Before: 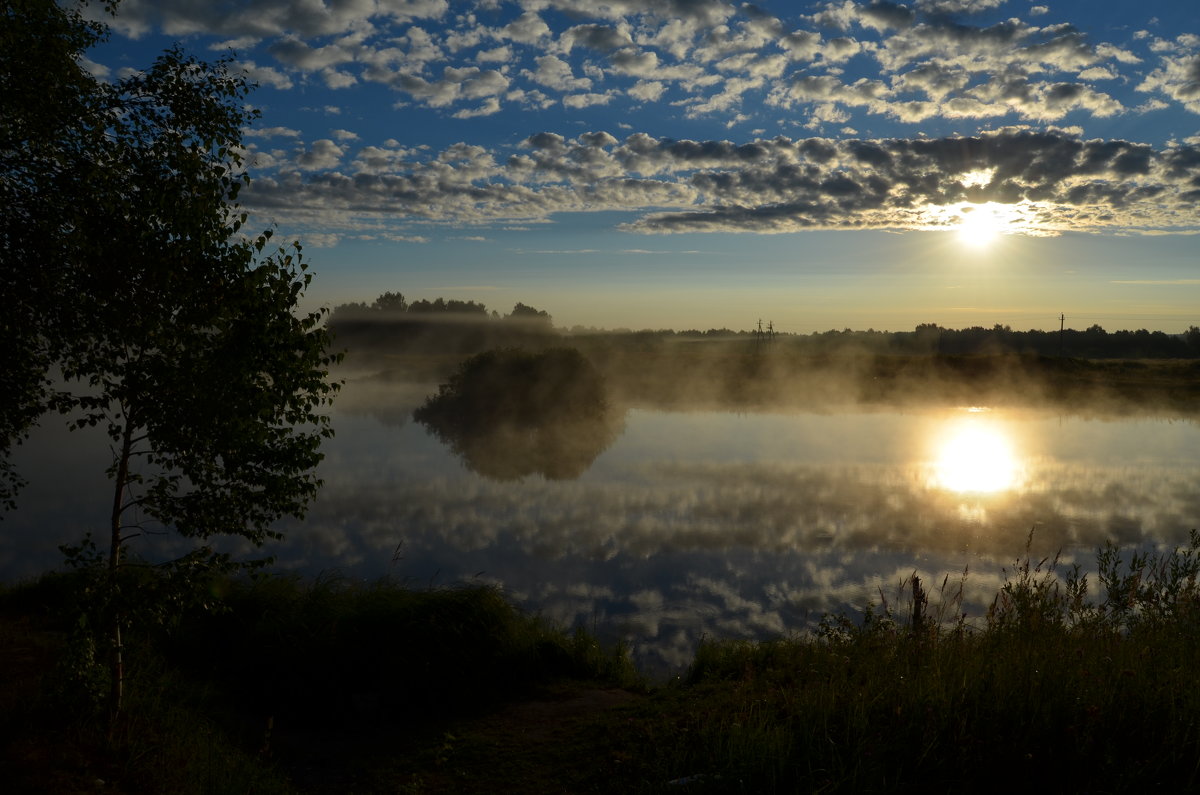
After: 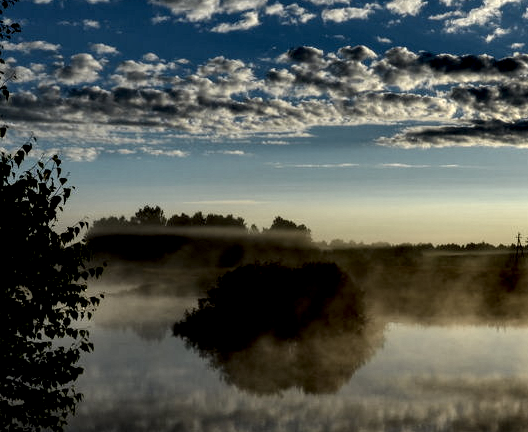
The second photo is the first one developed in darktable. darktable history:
crop: left 20.166%, top 10.868%, right 35.832%, bottom 34.688%
local contrast: shadows 190%, detail 223%
